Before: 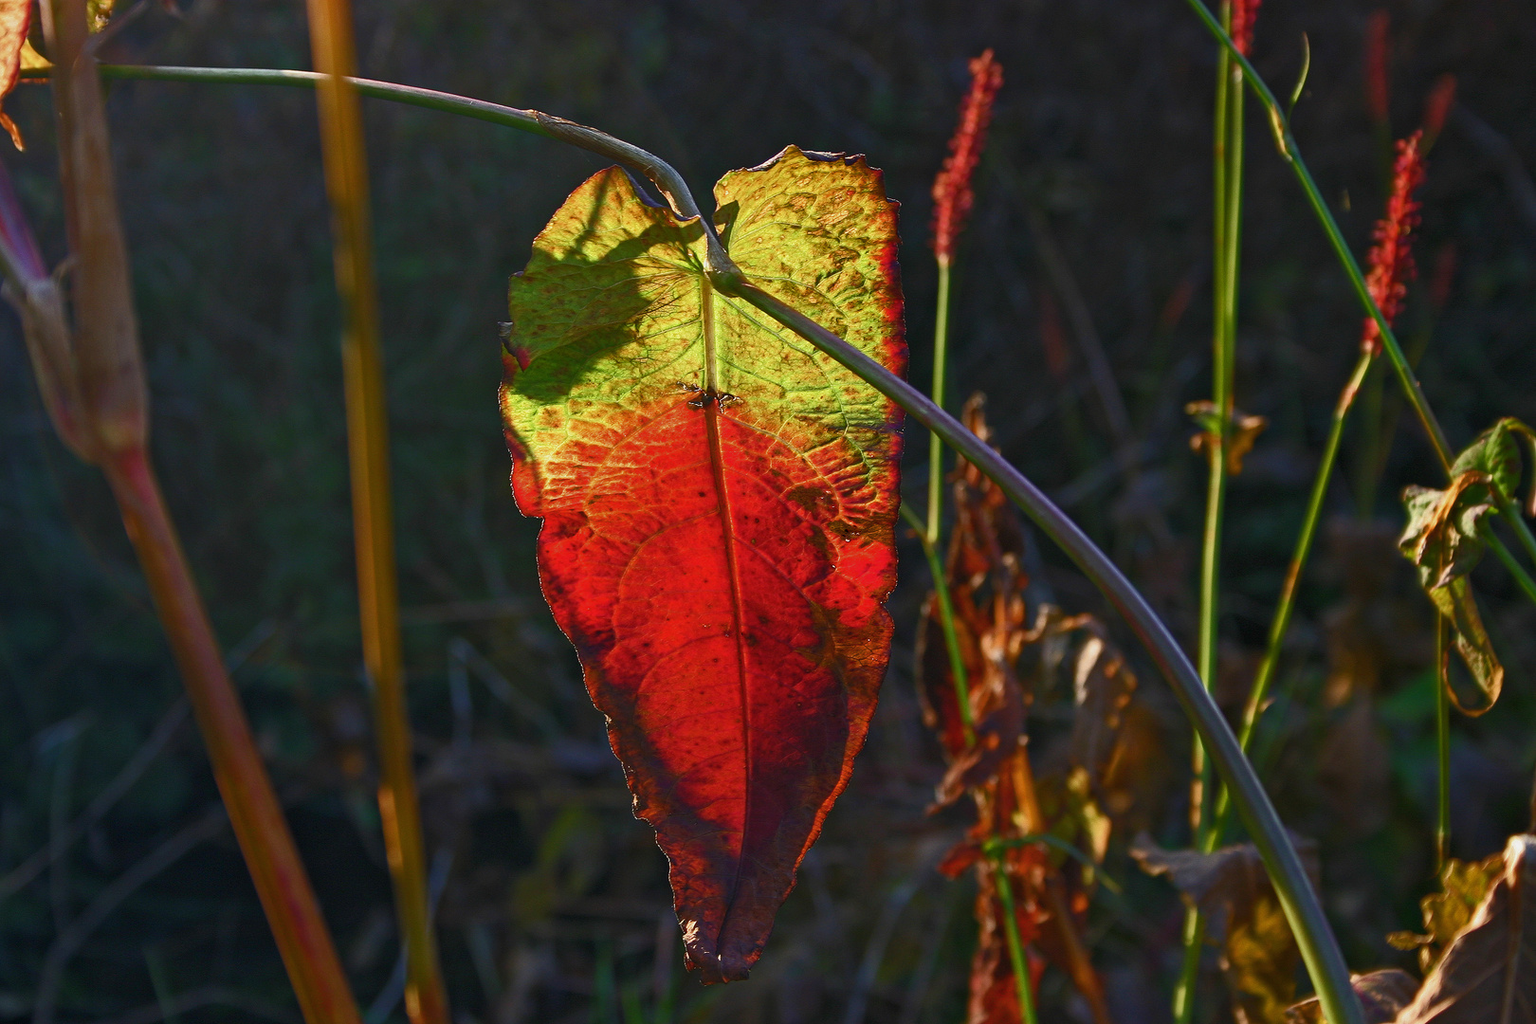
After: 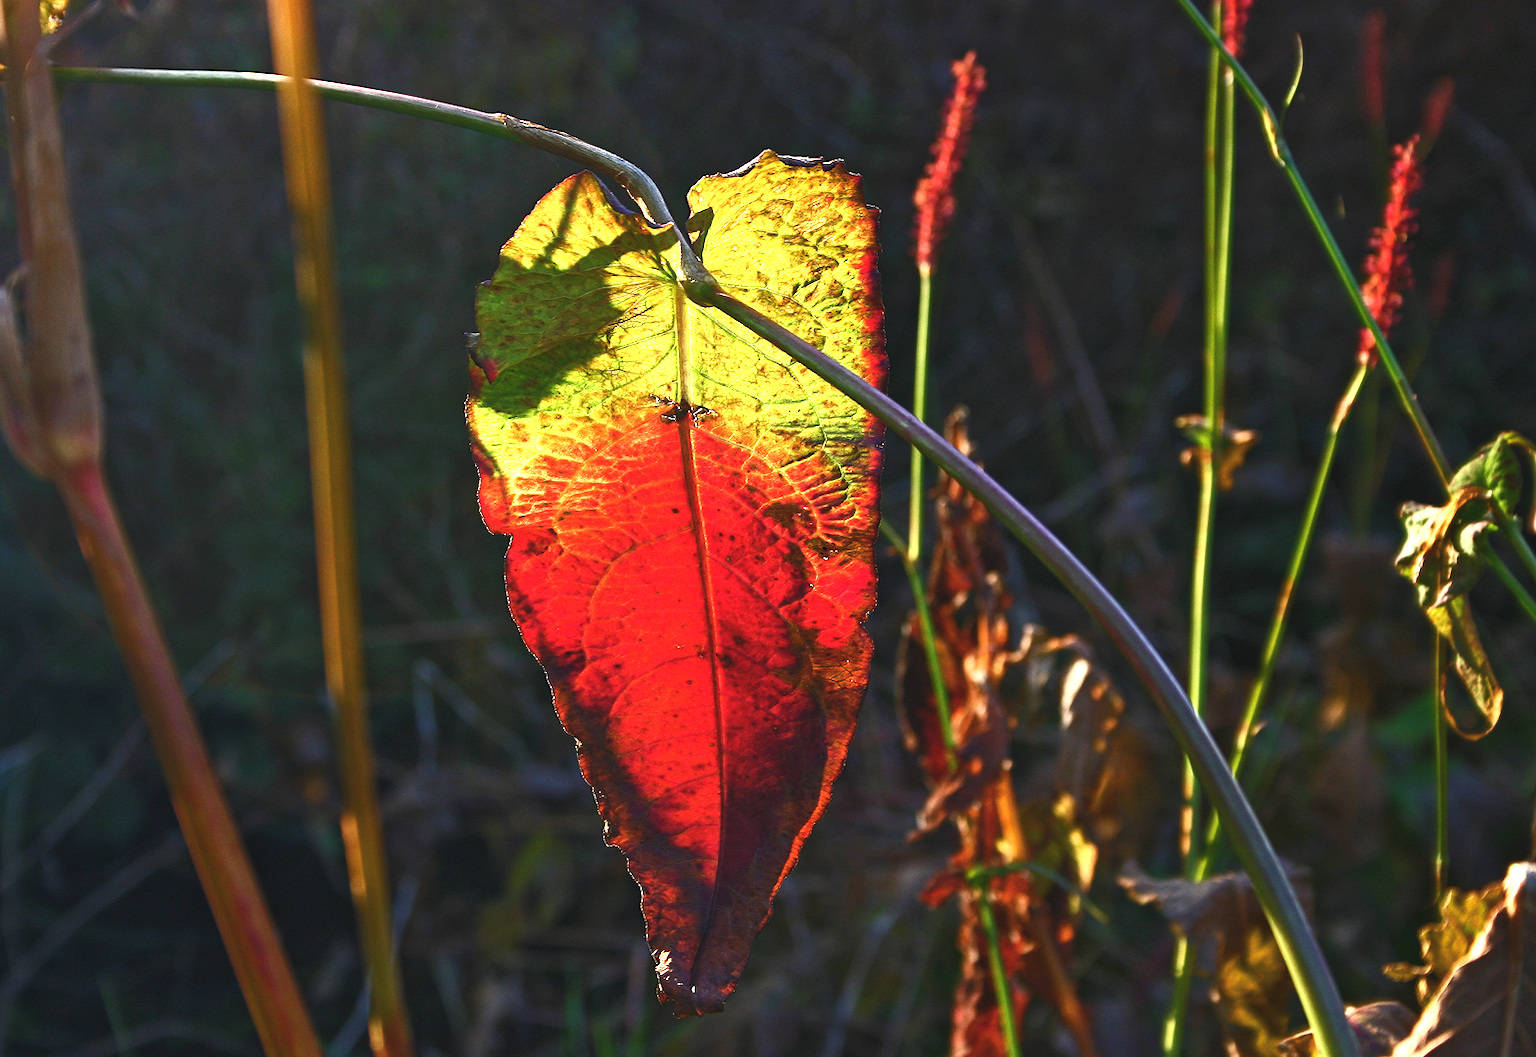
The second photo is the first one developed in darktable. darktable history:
contrast brightness saturation: contrast -0.013, brightness -0.005, saturation 0.026
exposure: black level correction -0.005, exposure 0.621 EV, compensate highlight preservation false
crop and rotate: left 3.184%
tone equalizer: -8 EV -0.72 EV, -7 EV -0.738 EV, -6 EV -0.572 EV, -5 EV -0.375 EV, -3 EV 0.372 EV, -2 EV 0.6 EV, -1 EV 0.682 EV, +0 EV 0.729 EV, edges refinement/feathering 500, mask exposure compensation -1.57 EV, preserve details no
